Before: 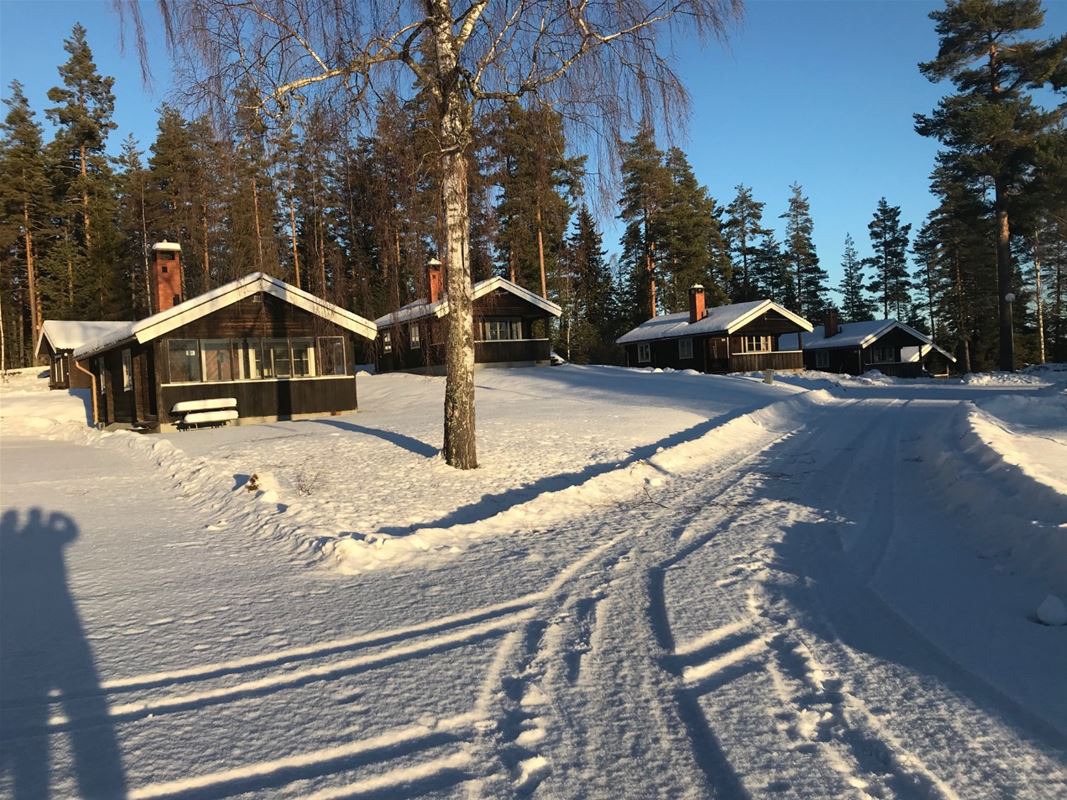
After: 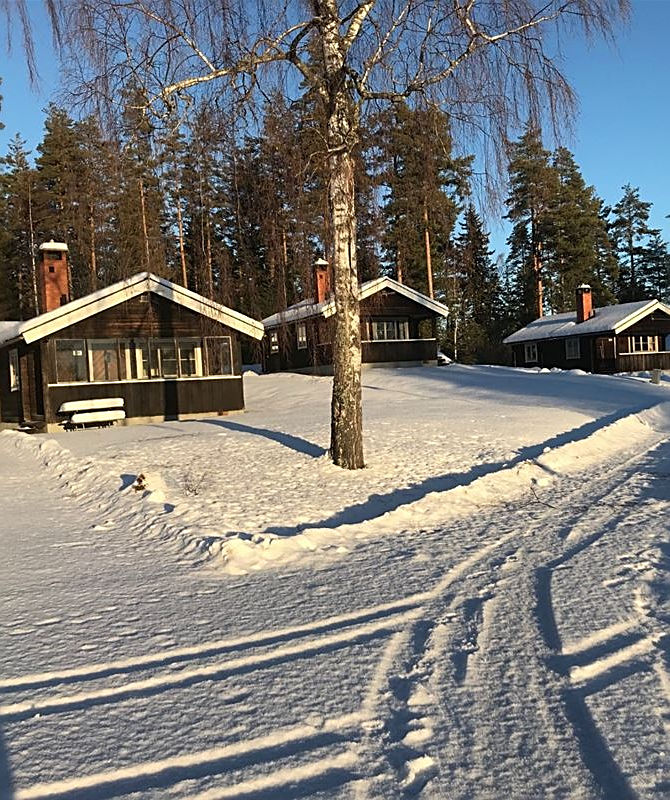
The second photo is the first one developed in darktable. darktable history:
crop: left 10.644%, right 26.528%
sharpen: amount 0.575
